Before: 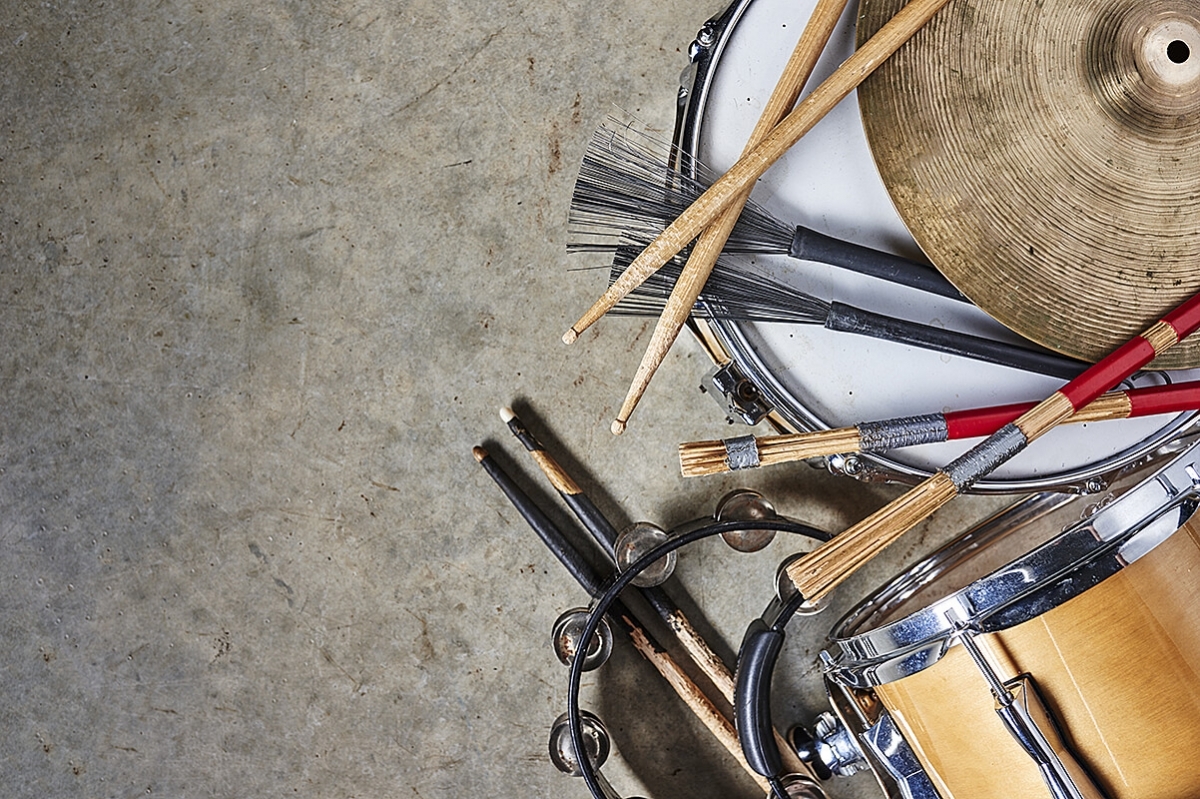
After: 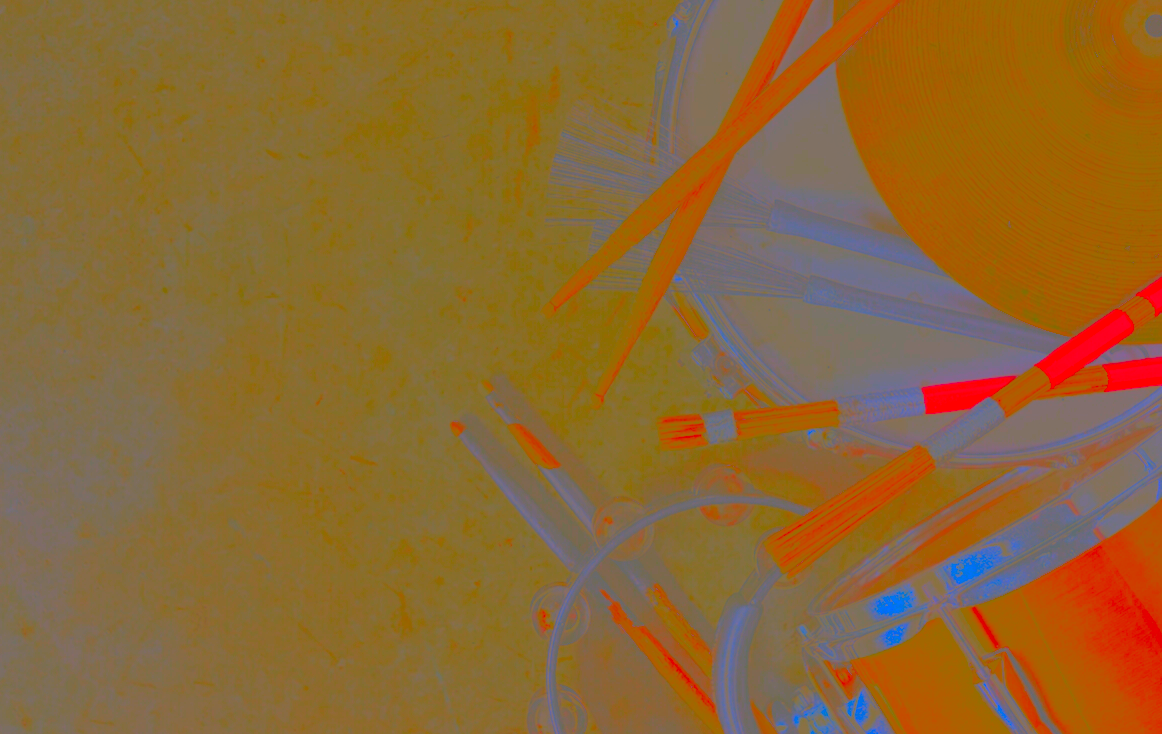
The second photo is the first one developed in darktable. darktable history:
tone equalizer: -8 EV -0.425 EV, -7 EV -0.393 EV, -6 EV -0.32 EV, -5 EV -0.213 EV, -3 EV 0.196 EV, -2 EV 0.31 EV, -1 EV 0.392 EV, +0 EV 0.398 EV
crop: left 1.887%, top 3.272%, right 1.25%, bottom 4.835%
tone curve: curves: ch0 [(0, 0) (0.003, 0.031) (0.011, 0.041) (0.025, 0.054) (0.044, 0.06) (0.069, 0.083) (0.1, 0.108) (0.136, 0.135) (0.177, 0.179) (0.224, 0.231) (0.277, 0.294) (0.335, 0.378) (0.399, 0.463) (0.468, 0.552) (0.543, 0.627) (0.623, 0.694) (0.709, 0.776) (0.801, 0.849) (0.898, 0.905) (1, 1)], color space Lab, linked channels, preserve colors none
exposure: black level correction 0.001, exposure 1.733 EV, compensate exposure bias true, compensate highlight preservation false
local contrast: on, module defaults
color calibration: x 0.329, y 0.345, temperature 5603.04 K, gamut compression 1.68
contrast brightness saturation: contrast -0.981, brightness -0.163, saturation 0.735
